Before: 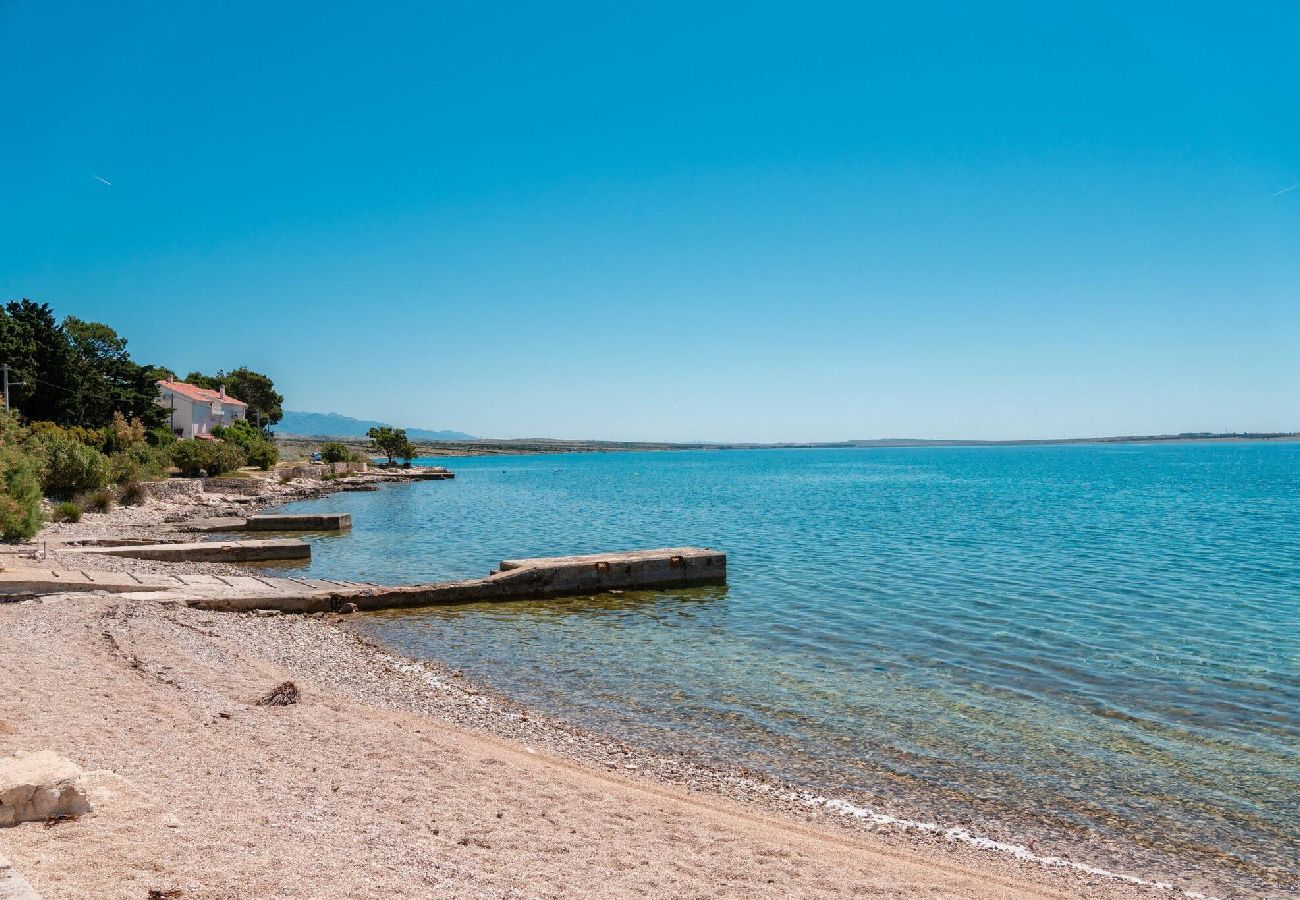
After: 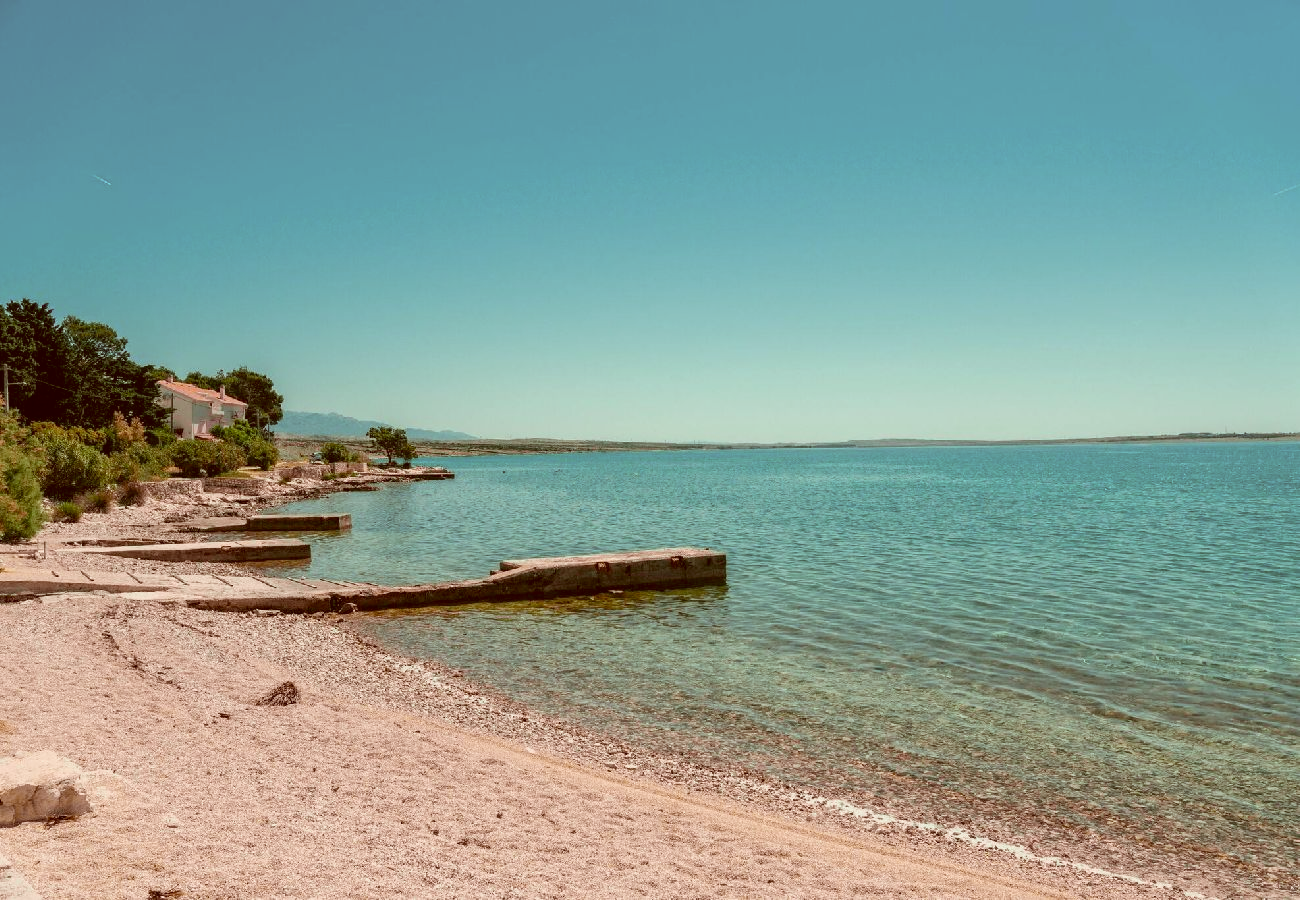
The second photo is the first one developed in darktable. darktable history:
tone curve: curves: ch0 [(0, 0) (0.822, 0.825) (0.994, 0.955)]; ch1 [(0, 0) (0.226, 0.261) (0.383, 0.397) (0.46, 0.46) (0.498, 0.501) (0.524, 0.543) (0.578, 0.575) (1, 1)]; ch2 [(0, 0) (0.438, 0.456) (0.5, 0.495) (0.547, 0.515) (0.597, 0.58) (0.629, 0.603) (1, 1)], color space Lab, independent channels, preserve colors none
color correction: highlights a* -5.3, highlights b* 9.8, shadows a* 9.8, shadows b* 24.26
